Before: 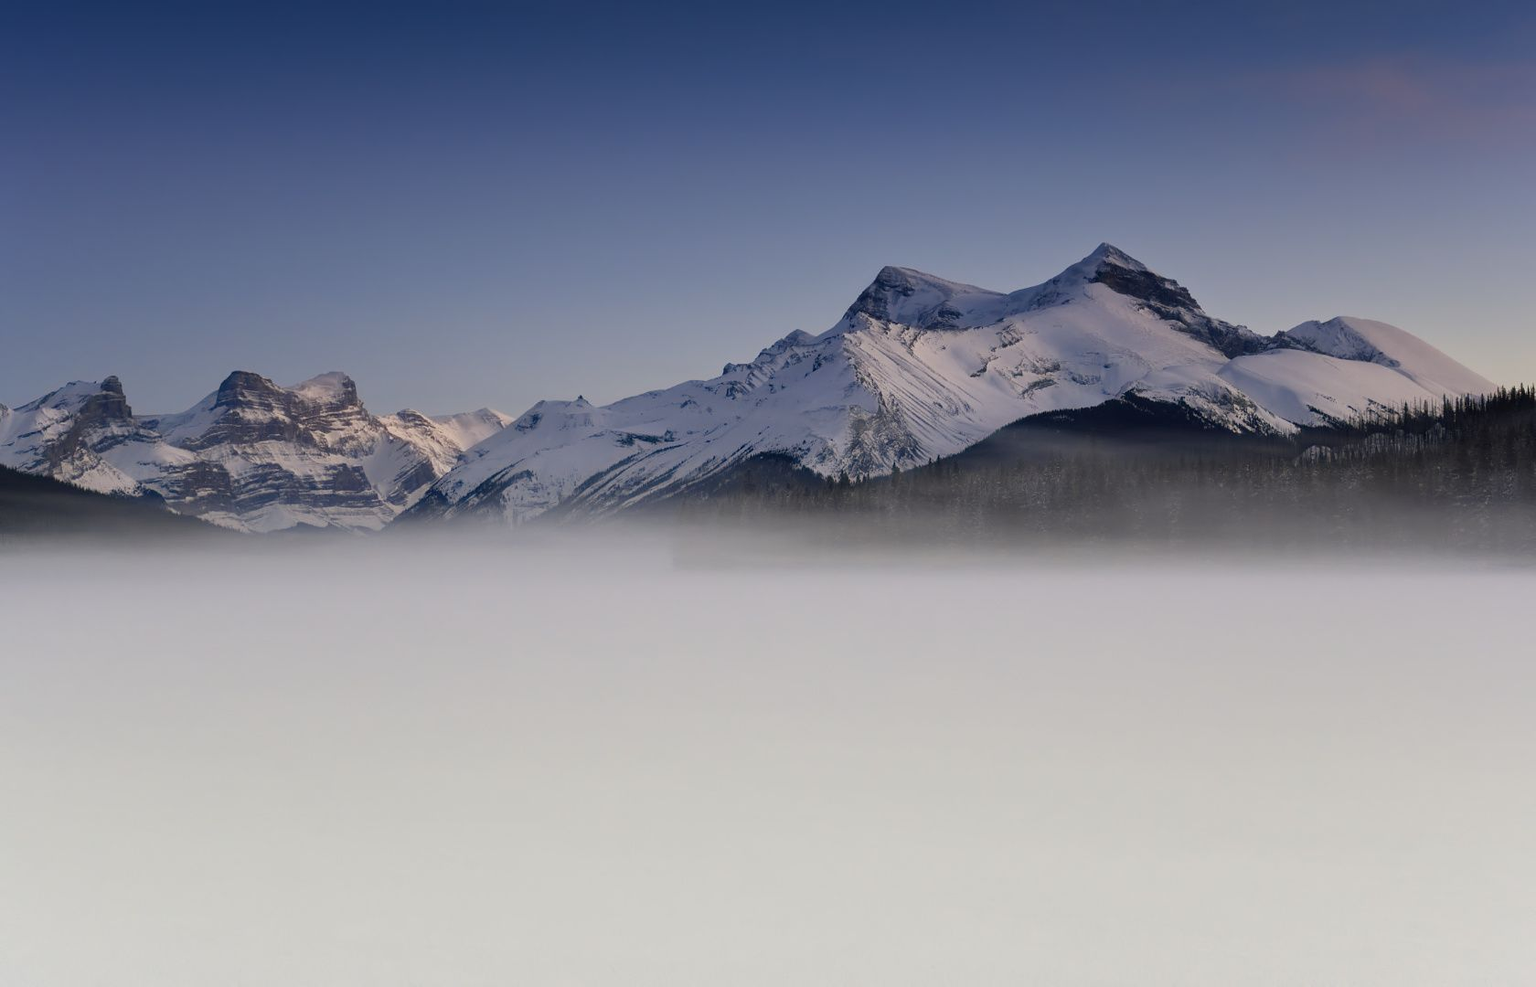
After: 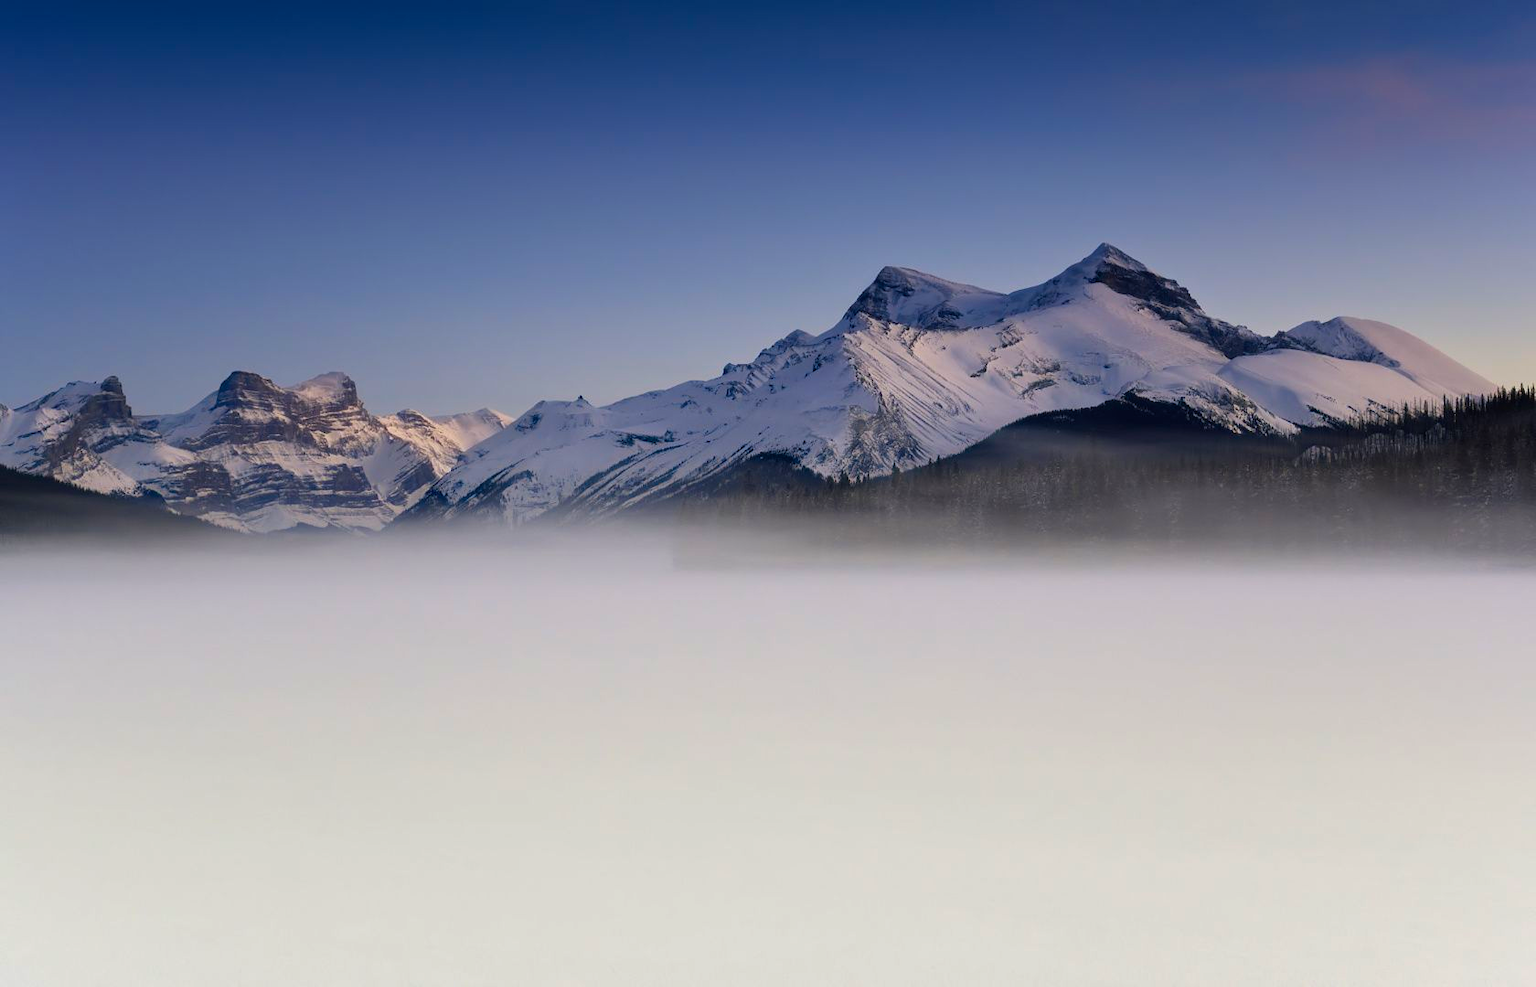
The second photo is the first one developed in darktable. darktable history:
color balance rgb: perceptual saturation grading › global saturation 29.537%, global vibrance 30.301%, contrast 10.517%
